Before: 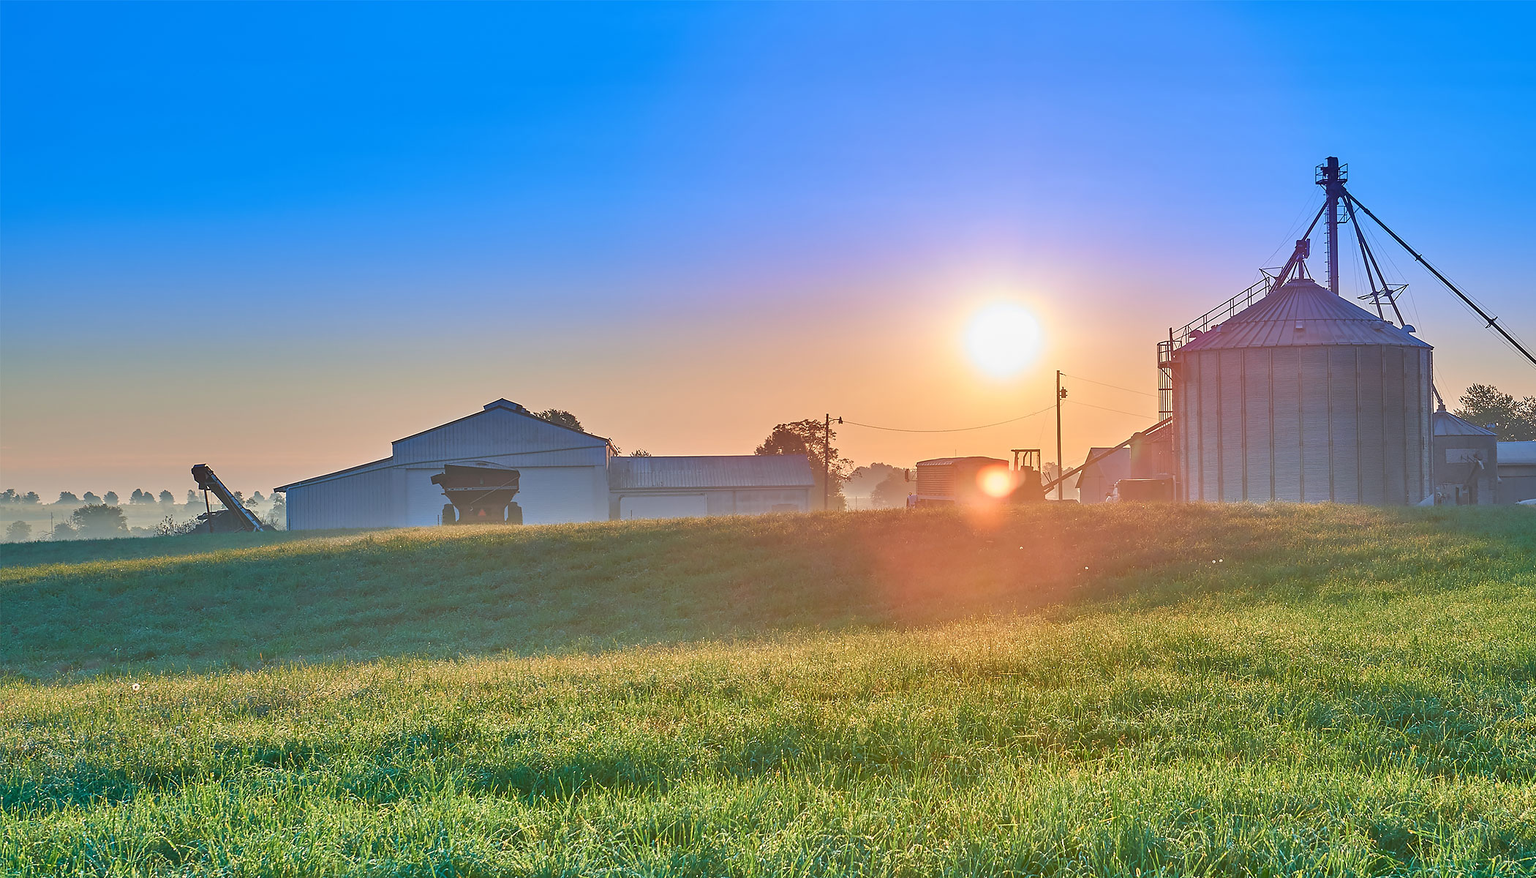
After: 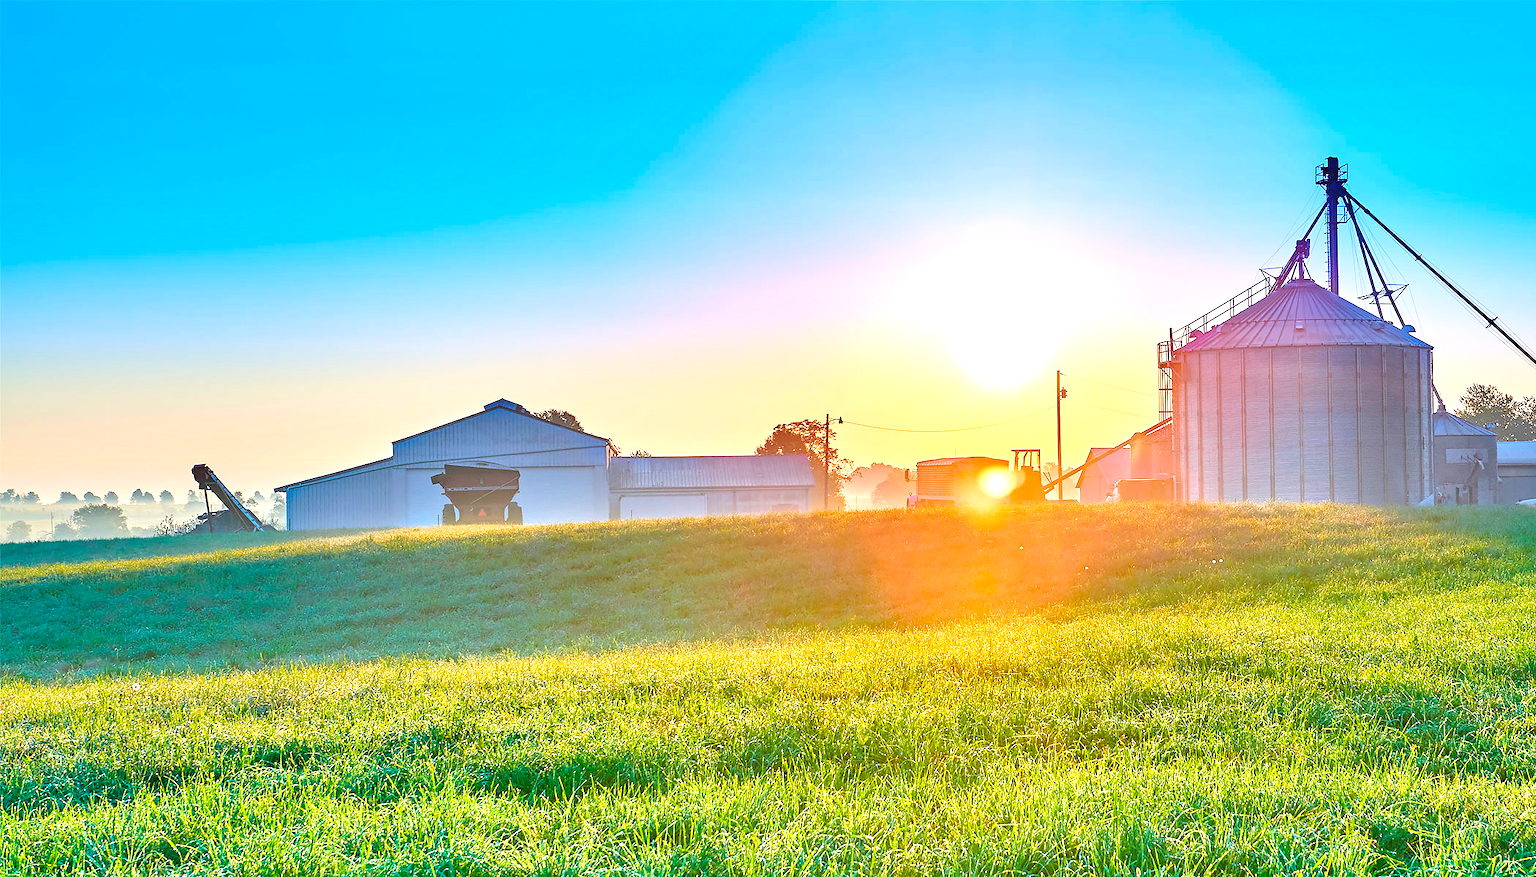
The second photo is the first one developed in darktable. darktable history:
levels: levels [0.055, 0.477, 0.9]
color balance rgb: perceptual saturation grading › global saturation 25%, global vibrance 20%
base curve: curves: ch0 [(0, 0) (0.028, 0.03) (0.121, 0.232) (0.46, 0.748) (0.859, 0.968) (1, 1)], preserve colors none
